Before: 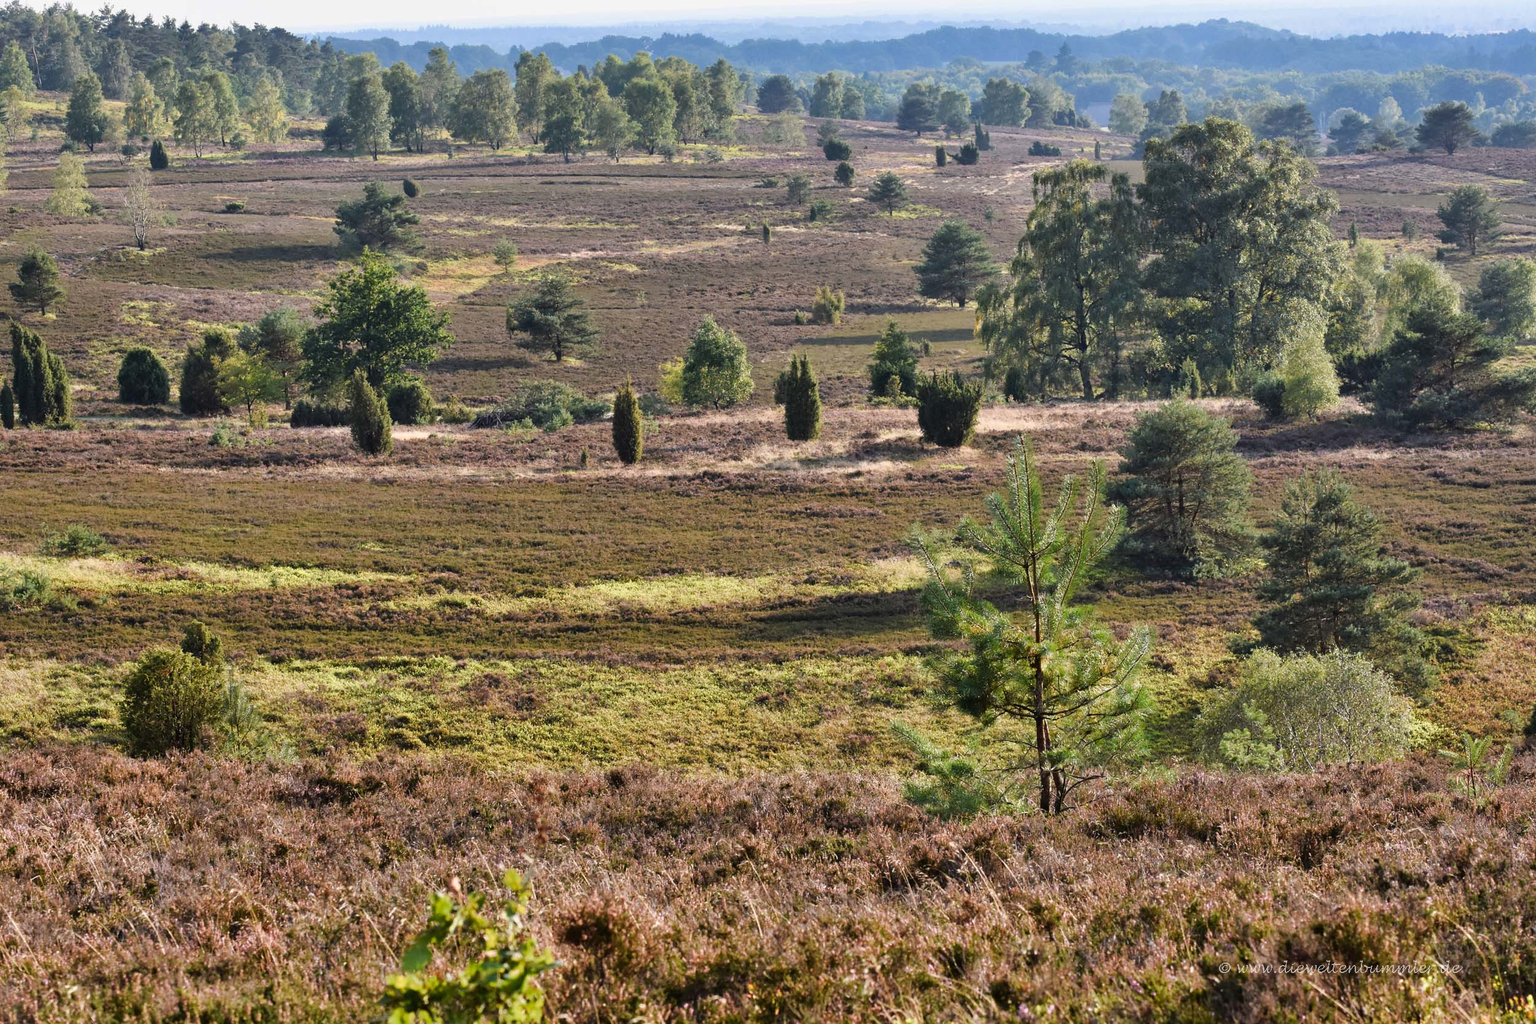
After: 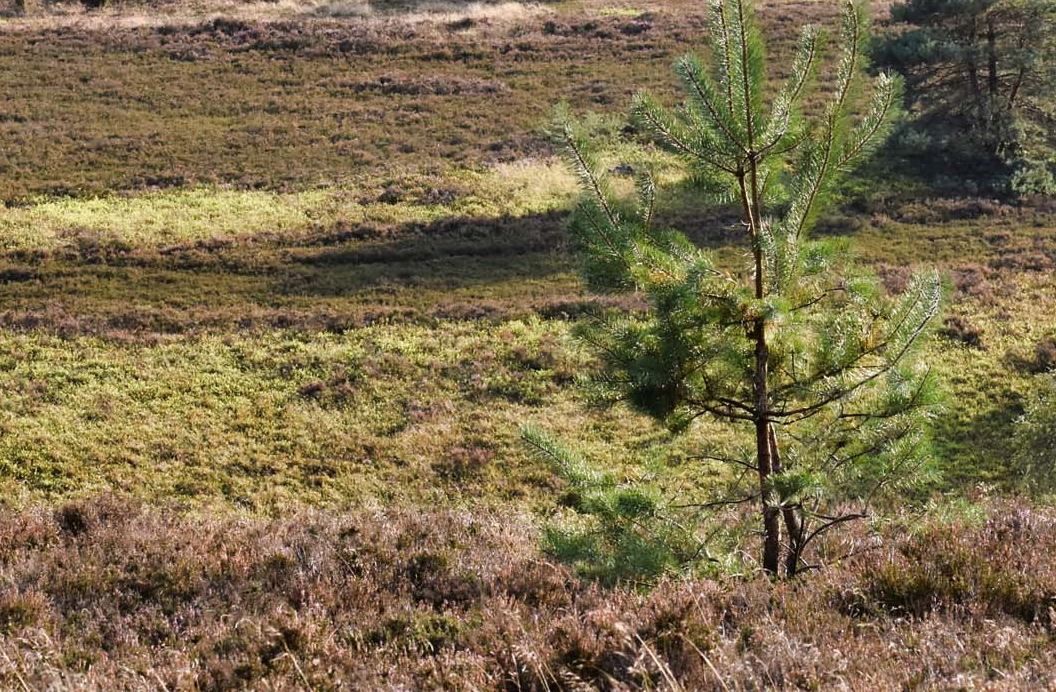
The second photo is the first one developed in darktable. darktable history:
contrast brightness saturation: saturation -0.07
crop: left 37.228%, top 44.925%, right 20.497%, bottom 13.508%
